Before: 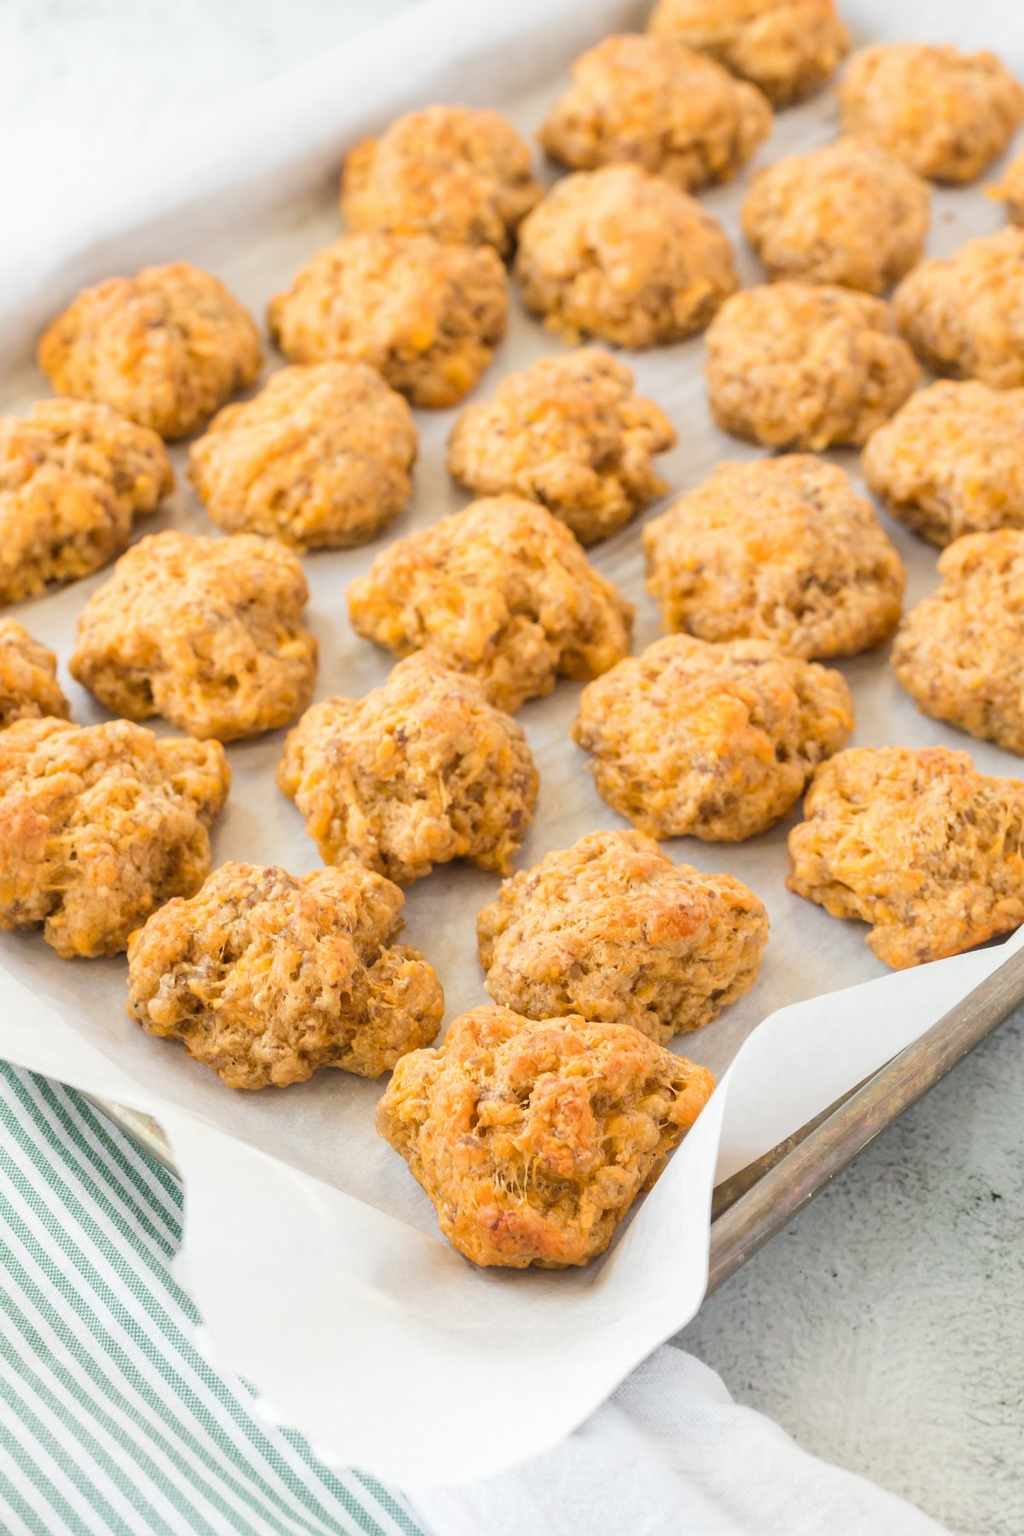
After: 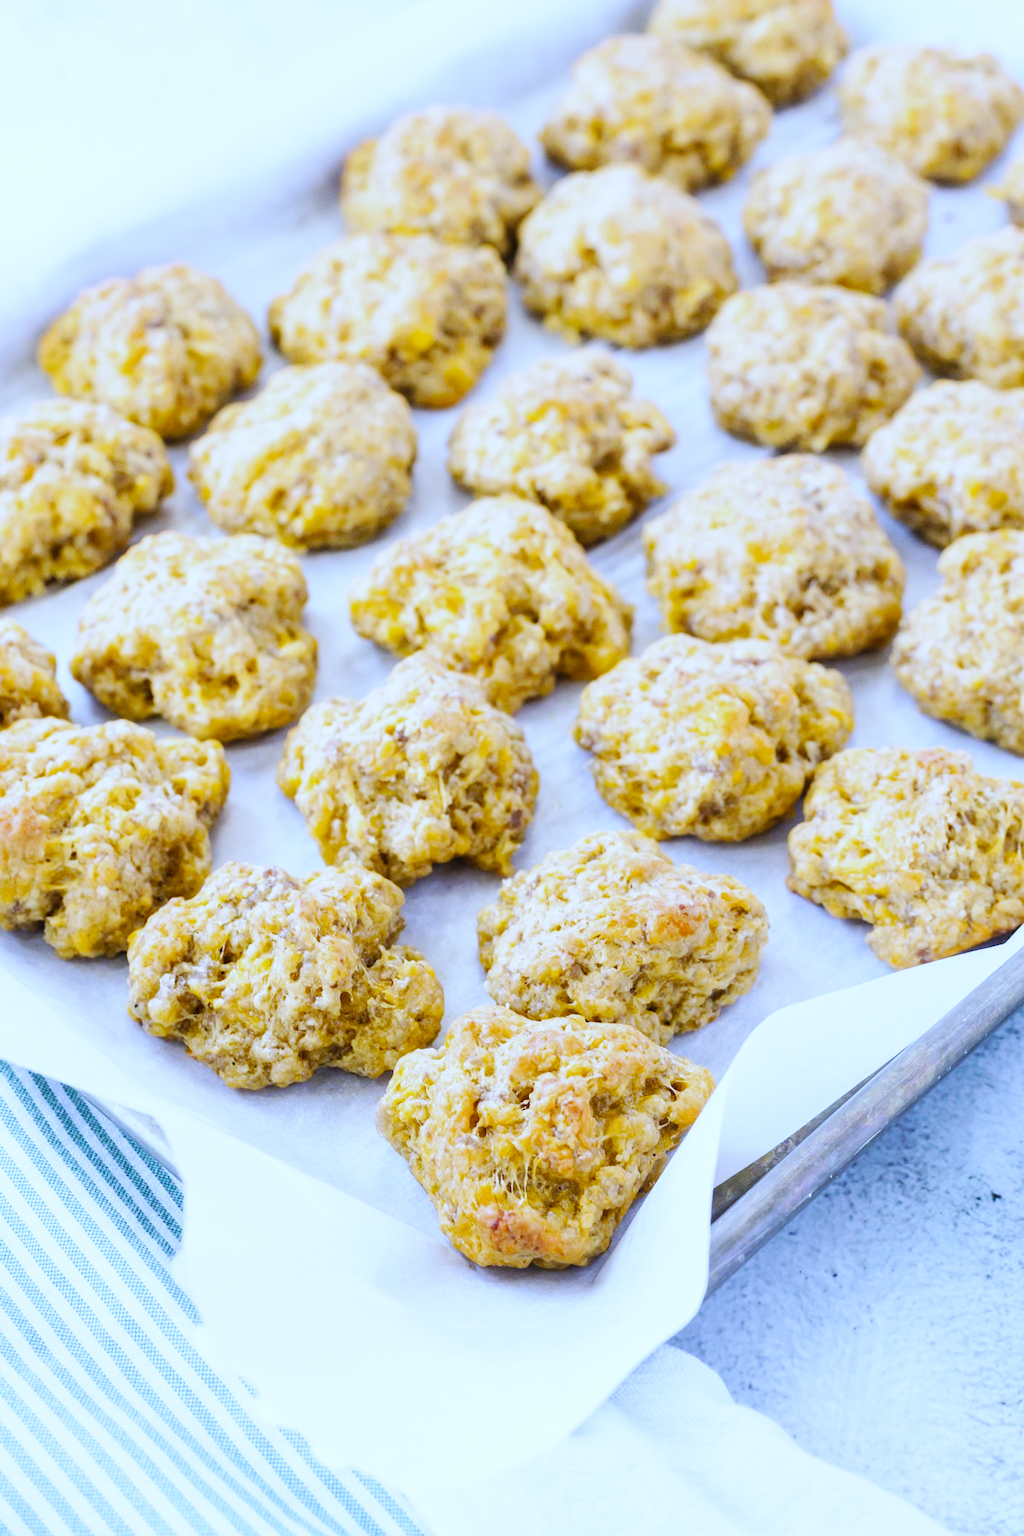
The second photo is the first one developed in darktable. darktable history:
base curve: curves: ch0 [(0, 0) (0.032, 0.025) (0.121, 0.166) (0.206, 0.329) (0.605, 0.79) (1, 1)], preserve colors none
white balance: red 0.766, blue 1.537
